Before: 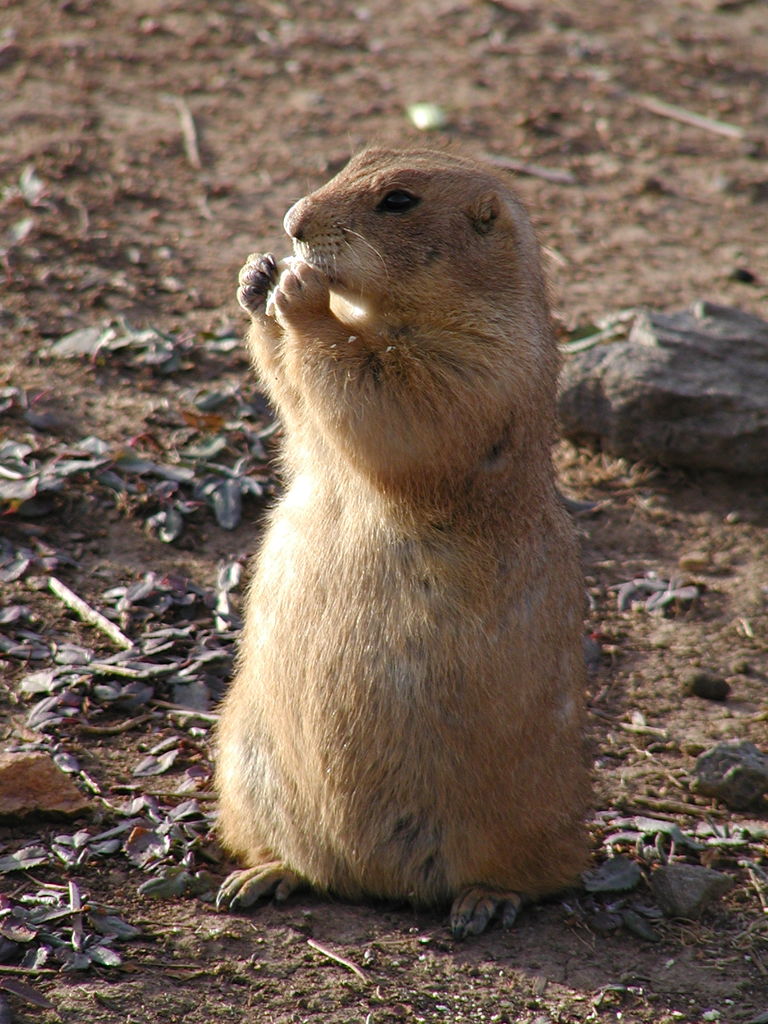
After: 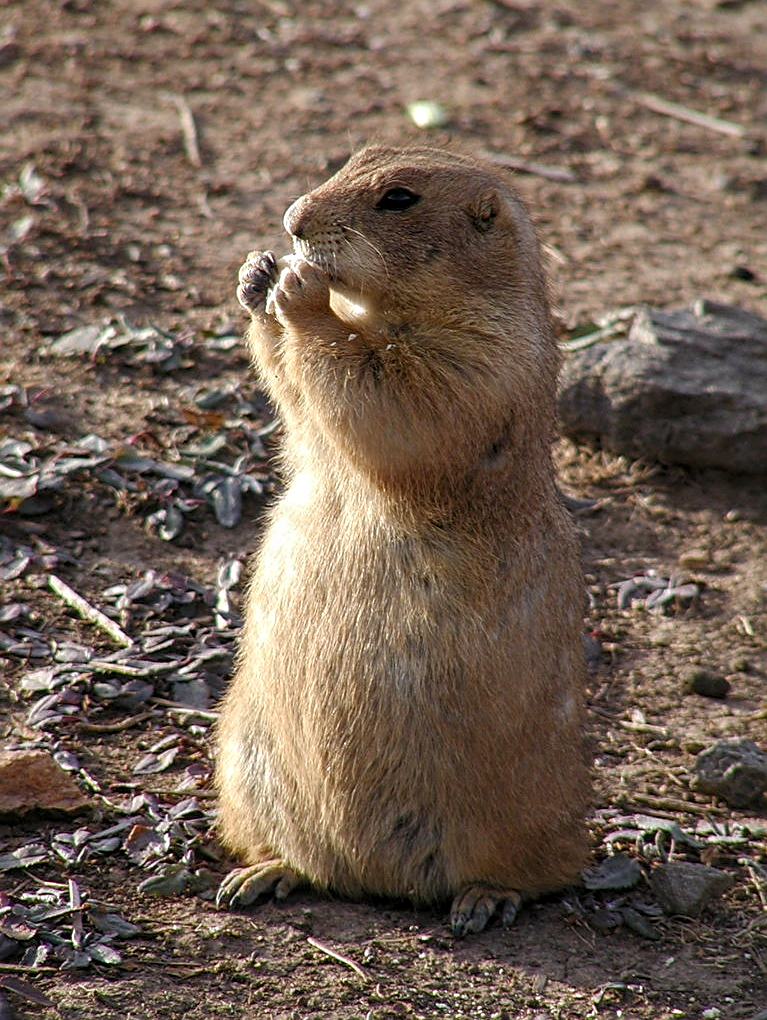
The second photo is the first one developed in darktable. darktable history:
crop: top 0.197%, bottom 0.134%
local contrast: on, module defaults
sharpen: on, module defaults
